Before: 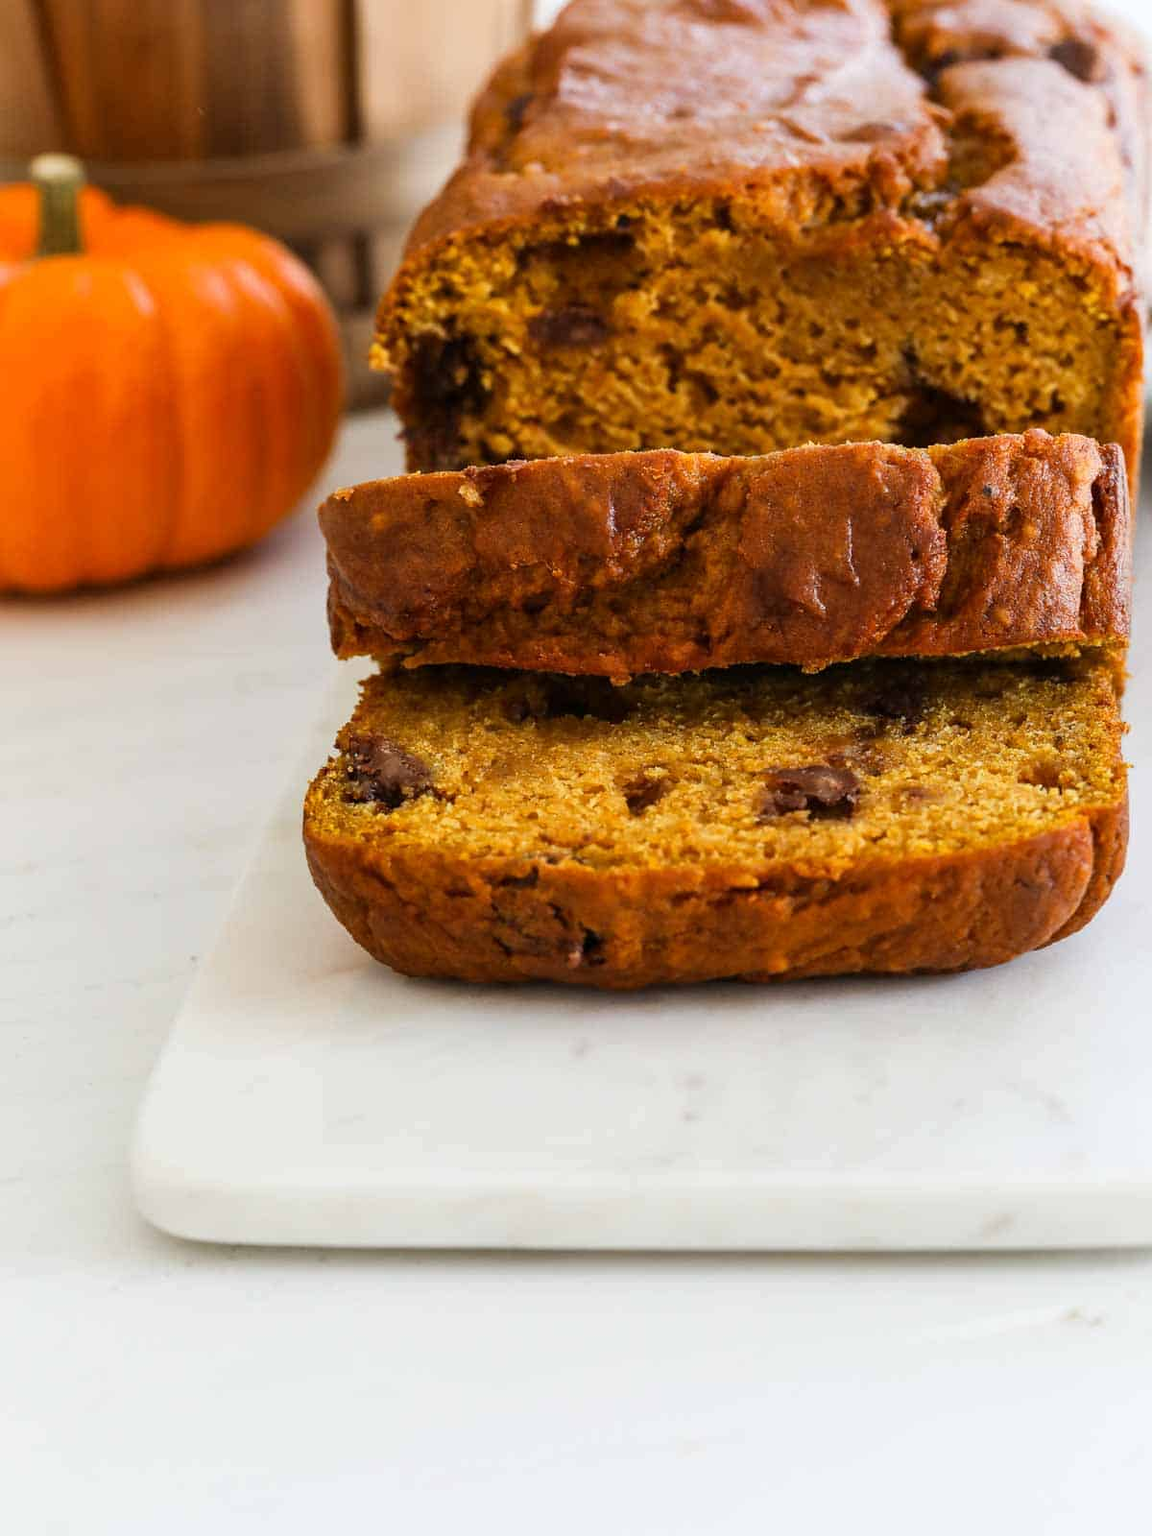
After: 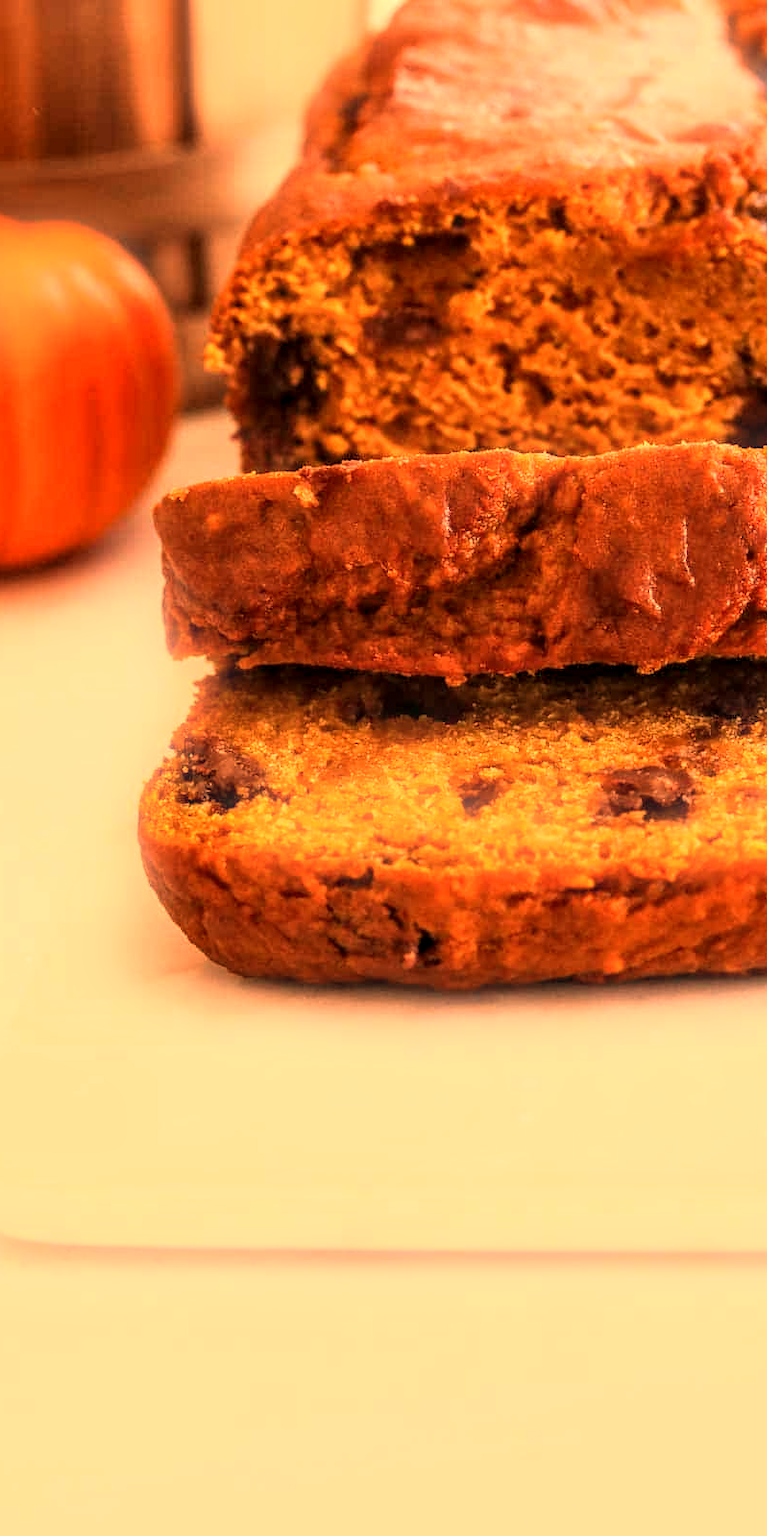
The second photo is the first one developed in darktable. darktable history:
crop and rotate: left 14.385%, right 18.948%
bloom: size 5%, threshold 95%, strength 15%
white balance: red 1.467, blue 0.684
local contrast: on, module defaults
